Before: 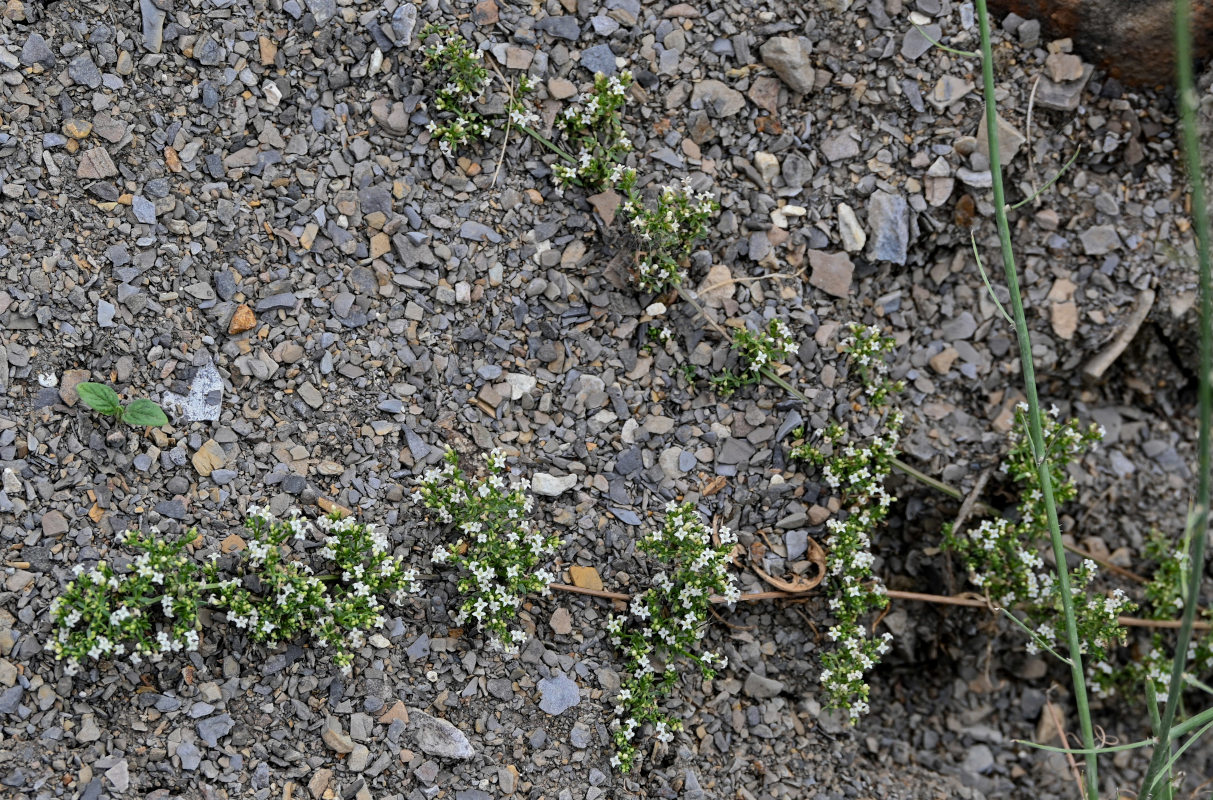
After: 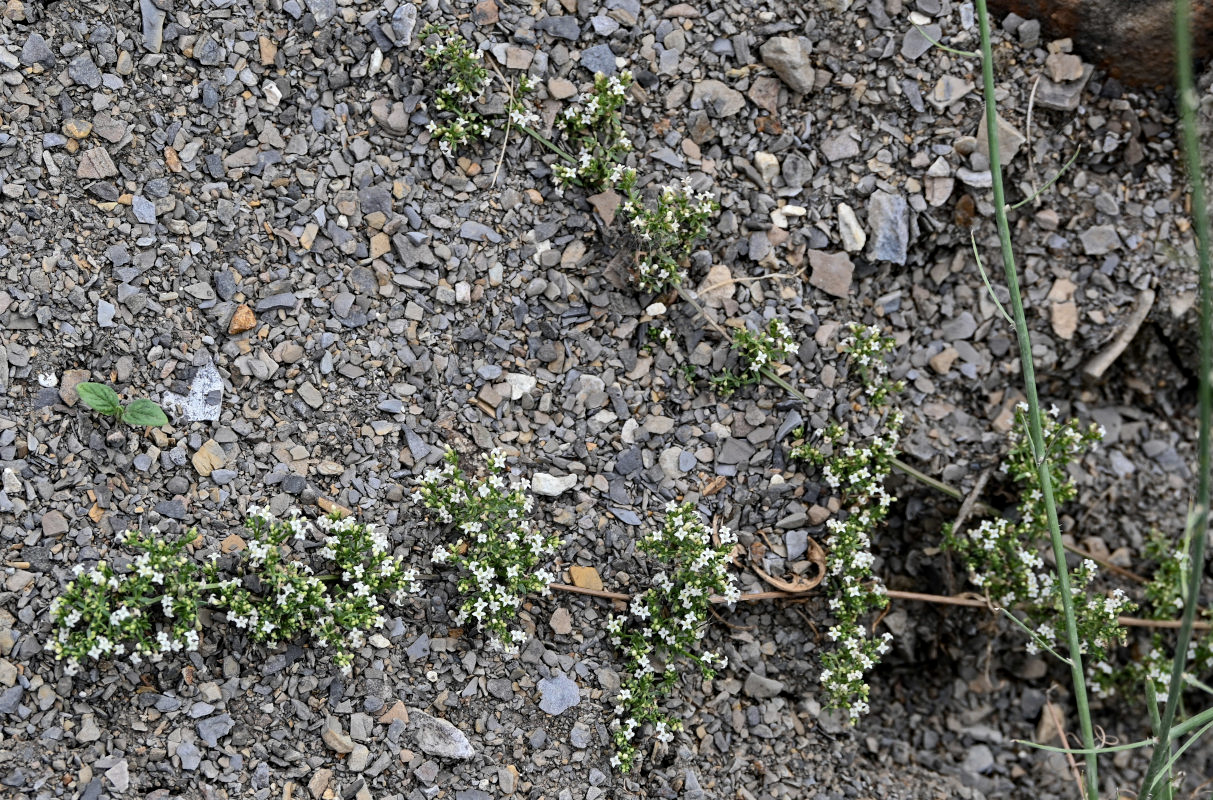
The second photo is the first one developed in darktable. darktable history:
exposure: exposure 0.202 EV, compensate highlight preservation false
base curve: preserve colors none
haze removal: strength 0.129, distance 0.246, compatibility mode true, adaptive false
contrast brightness saturation: contrast 0.107, saturation -0.162
